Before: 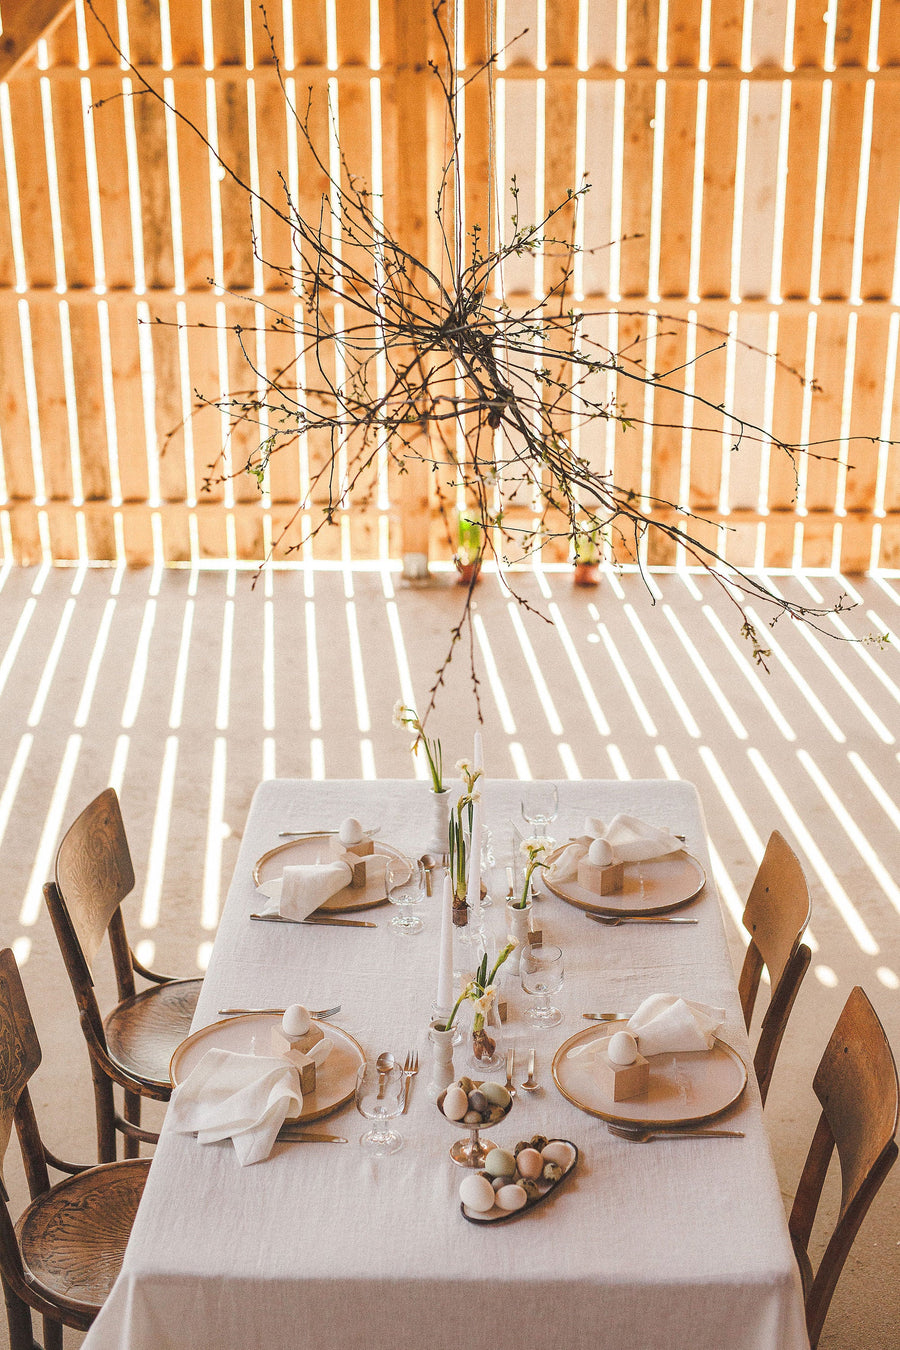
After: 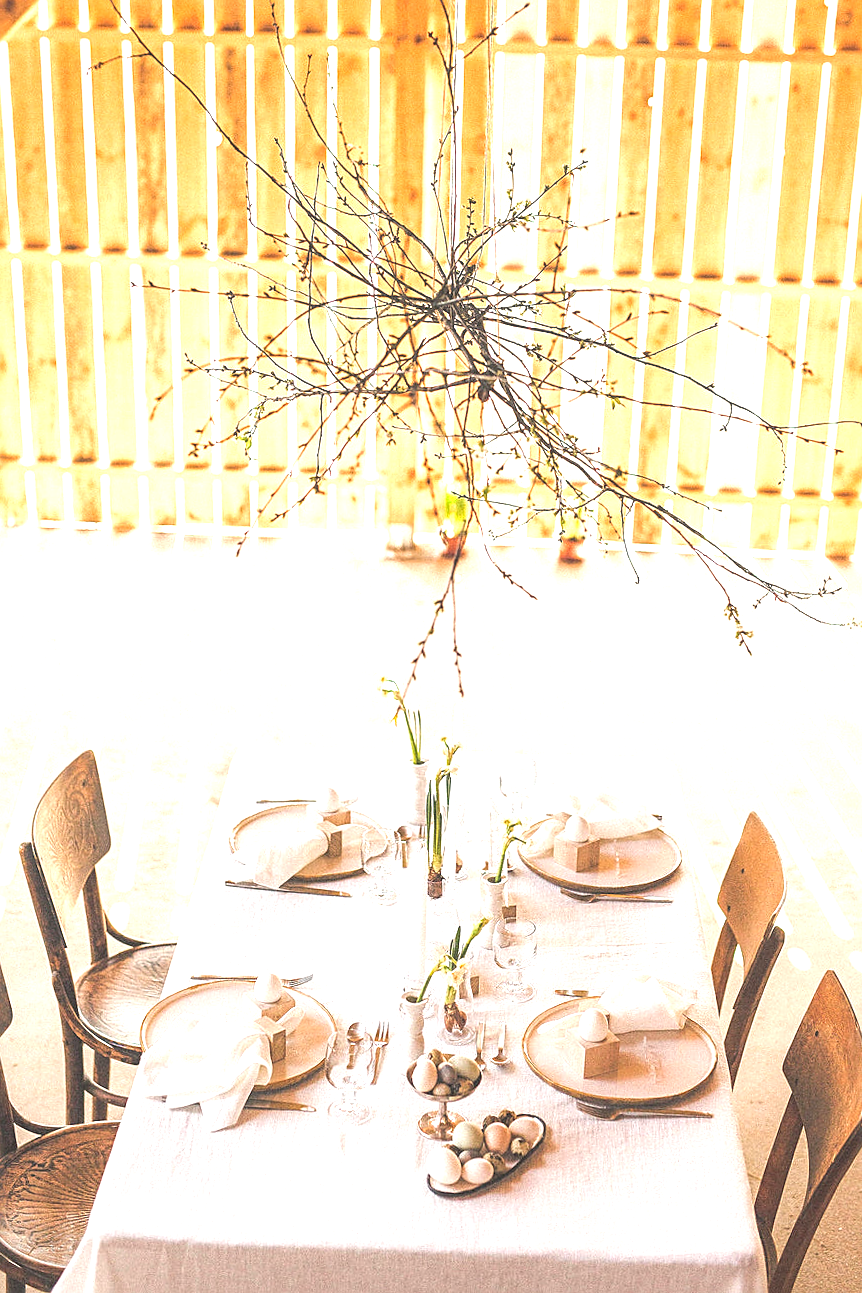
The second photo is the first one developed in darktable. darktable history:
exposure: black level correction 0, exposure 1.125 EV, compensate exposure bias true, compensate highlight preservation false
sharpen: on, module defaults
white balance: red 1, blue 1
local contrast: detail 110%
crop and rotate: angle -1.69°
color balance: mode lift, gamma, gain (sRGB), lift [1, 1, 1.022, 1.026]
